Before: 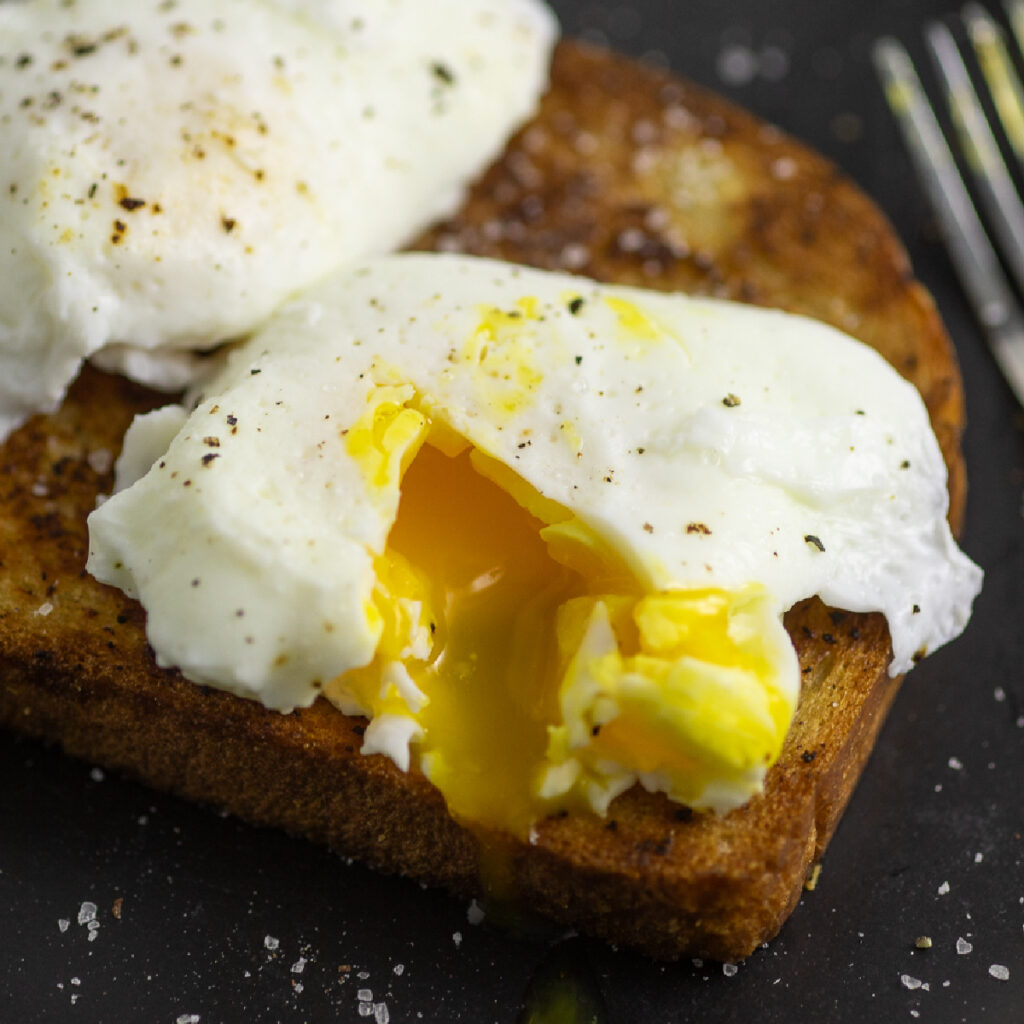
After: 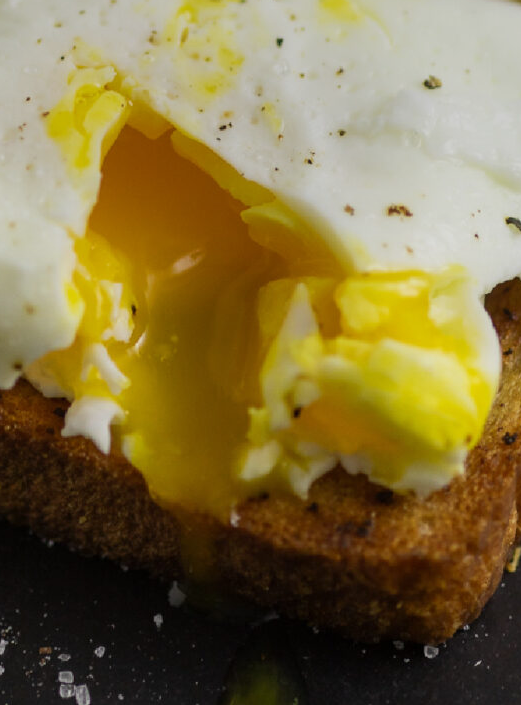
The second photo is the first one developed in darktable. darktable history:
crop and rotate: left 29.237%, top 31.152%, right 19.807%
graduated density: on, module defaults
